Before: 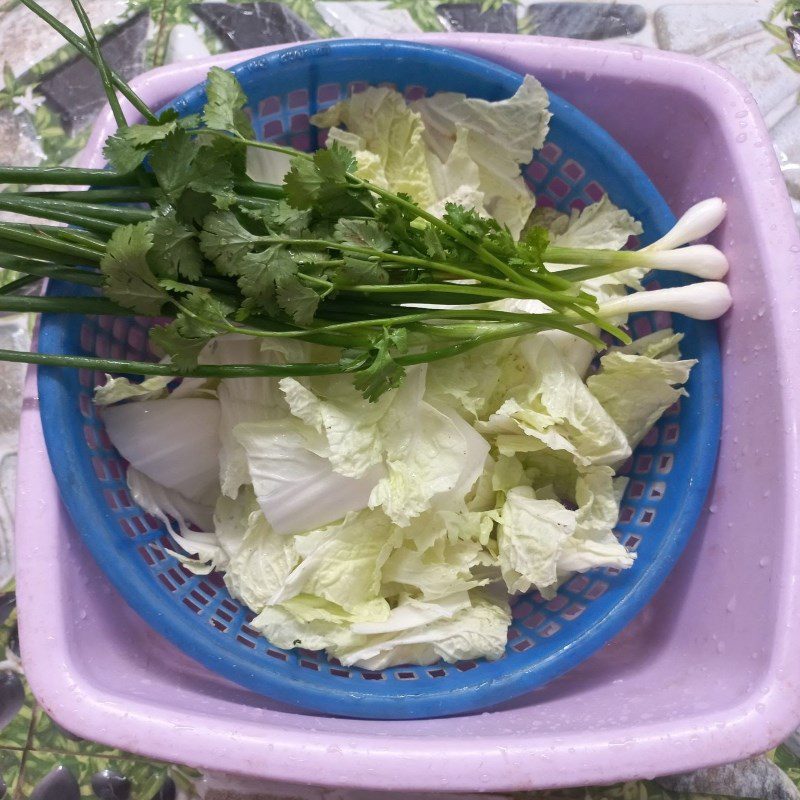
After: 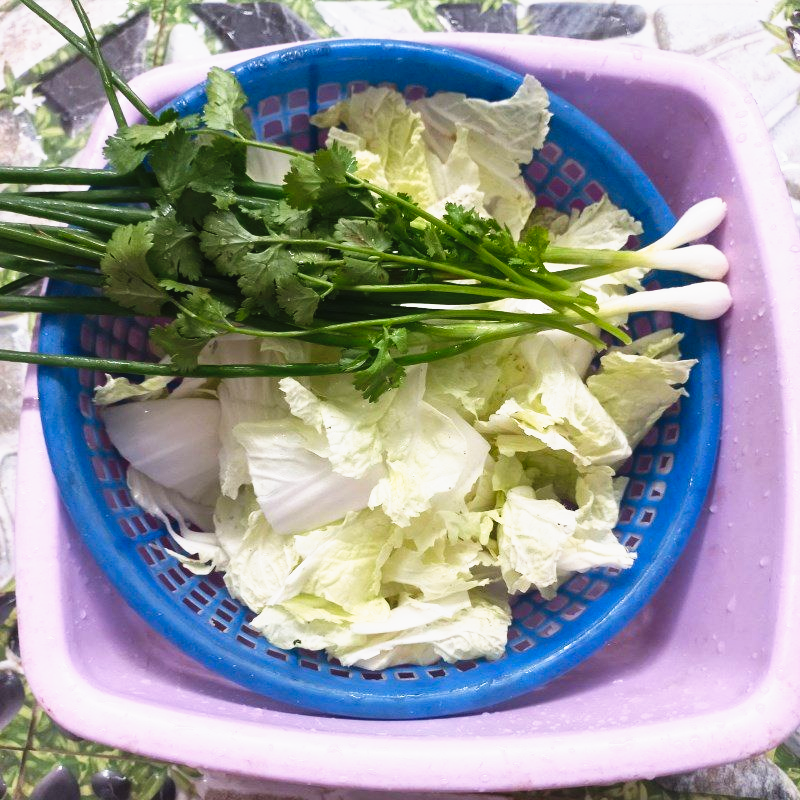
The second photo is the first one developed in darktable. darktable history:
tone curve: curves: ch0 [(0, 0.018) (0.162, 0.128) (0.434, 0.478) (0.667, 0.785) (0.819, 0.943) (1, 0.991)]; ch1 [(0, 0) (0.402, 0.36) (0.476, 0.449) (0.506, 0.505) (0.523, 0.518) (0.582, 0.586) (0.641, 0.668) (0.7, 0.741) (1, 1)]; ch2 [(0, 0) (0.416, 0.403) (0.483, 0.472) (0.503, 0.505) (0.521, 0.519) (0.547, 0.561) (0.597, 0.643) (0.699, 0.759) (0.997, 0.858)], preserve colors none
